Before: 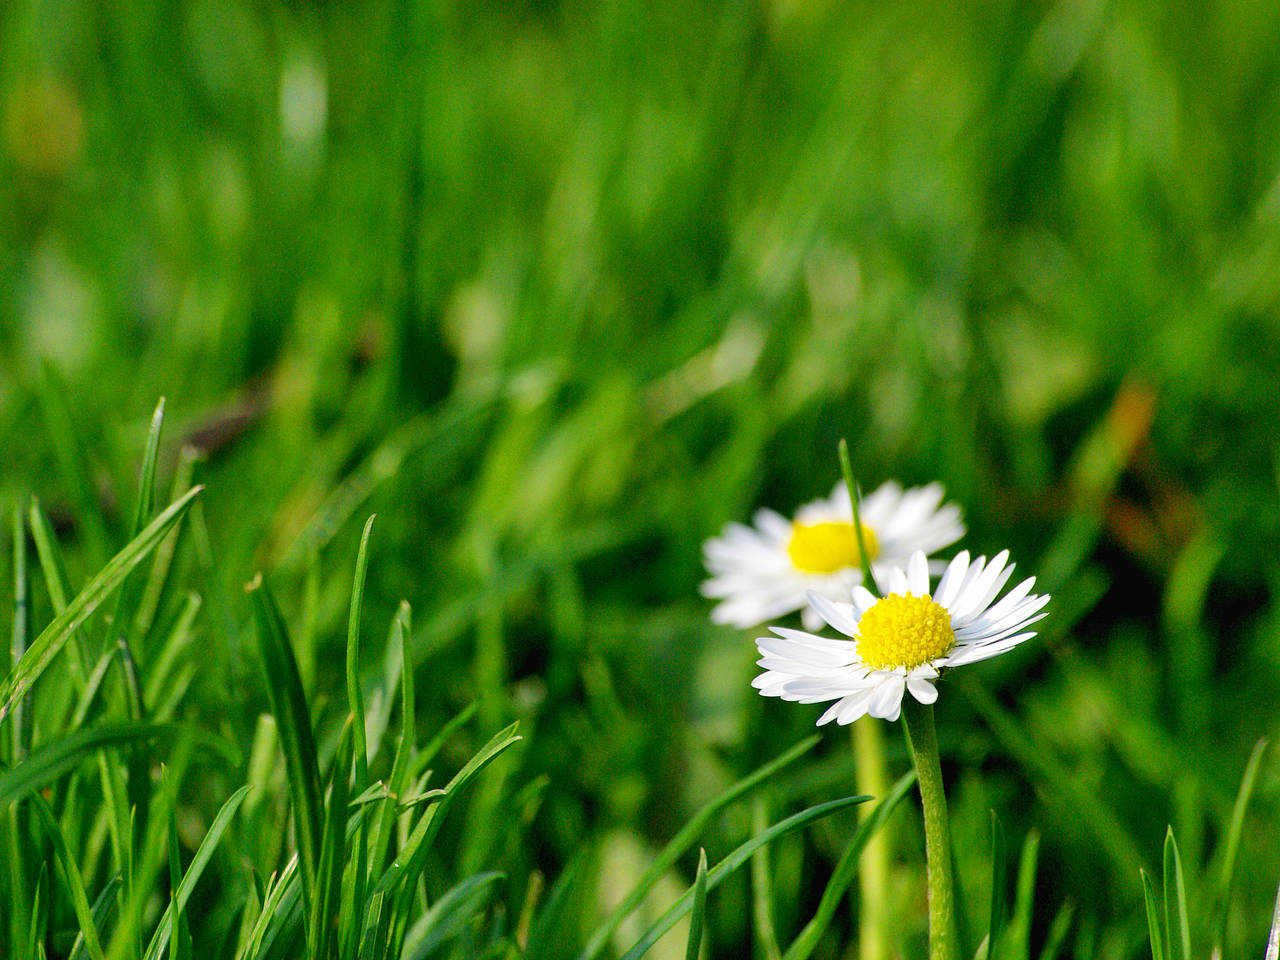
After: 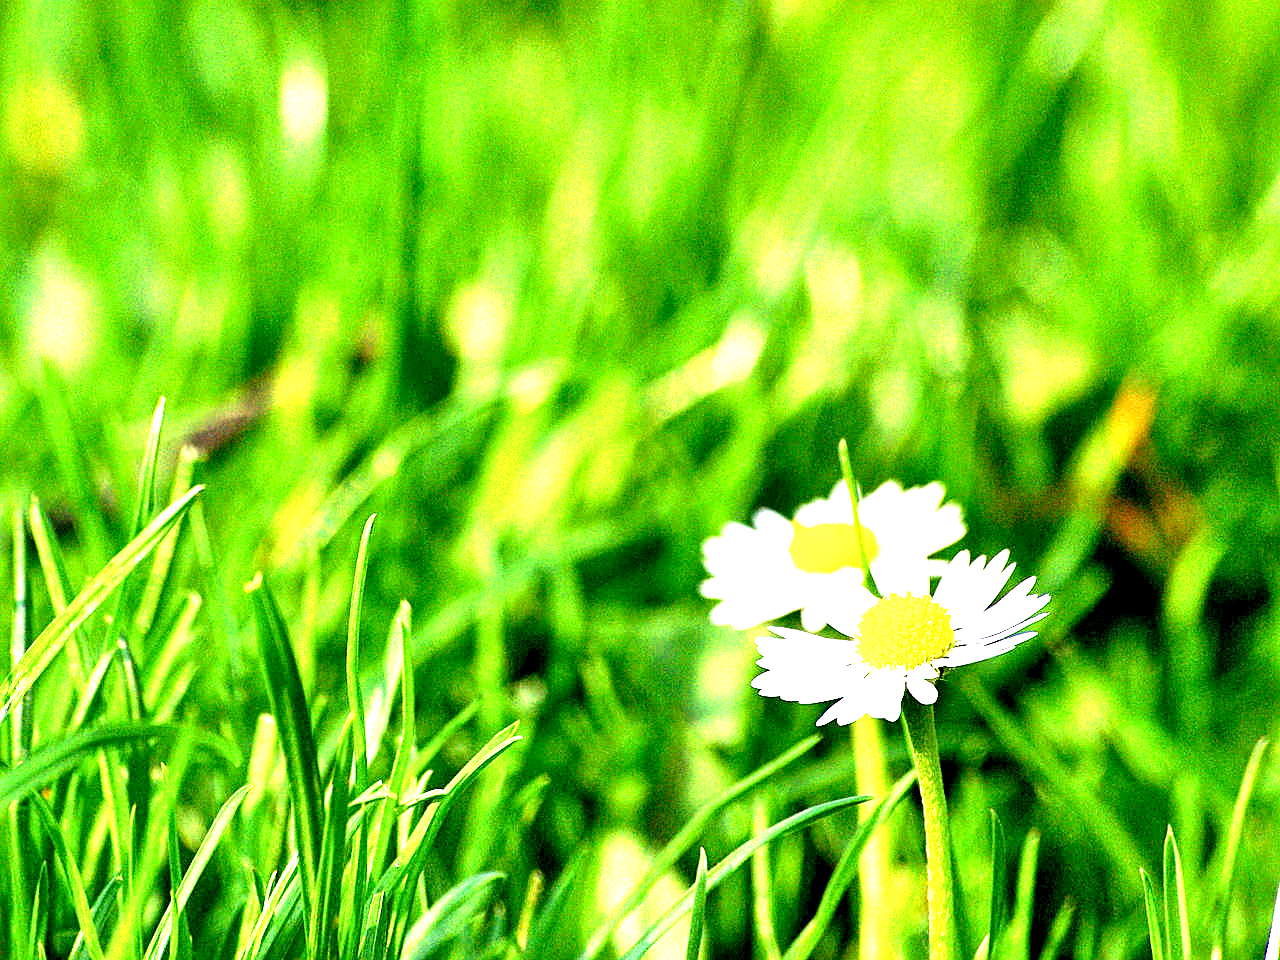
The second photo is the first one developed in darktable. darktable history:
local contrast: highlights 123%, shadows 126%, detail 140%, midtone range 0.254
sharpen: on, module defaults
exposure: black level correction 0, exposure 2.138 EV, compensate exposure bias true, compensate highlight preservation false
color balance: lift [1, 0.998, 1.001, 1.002], gamma [1, 1.02, 1, 0.98], gain [1, 1.02, 1.003, 0.98]
